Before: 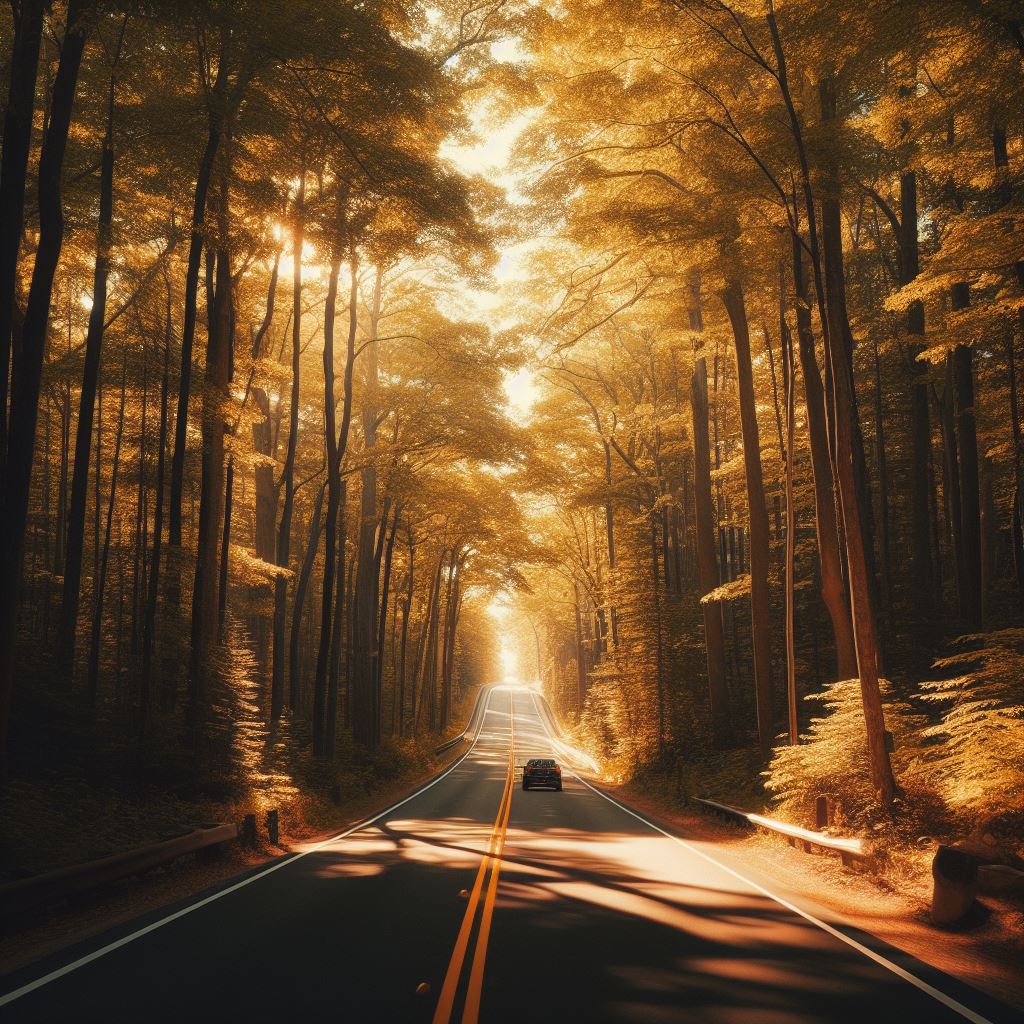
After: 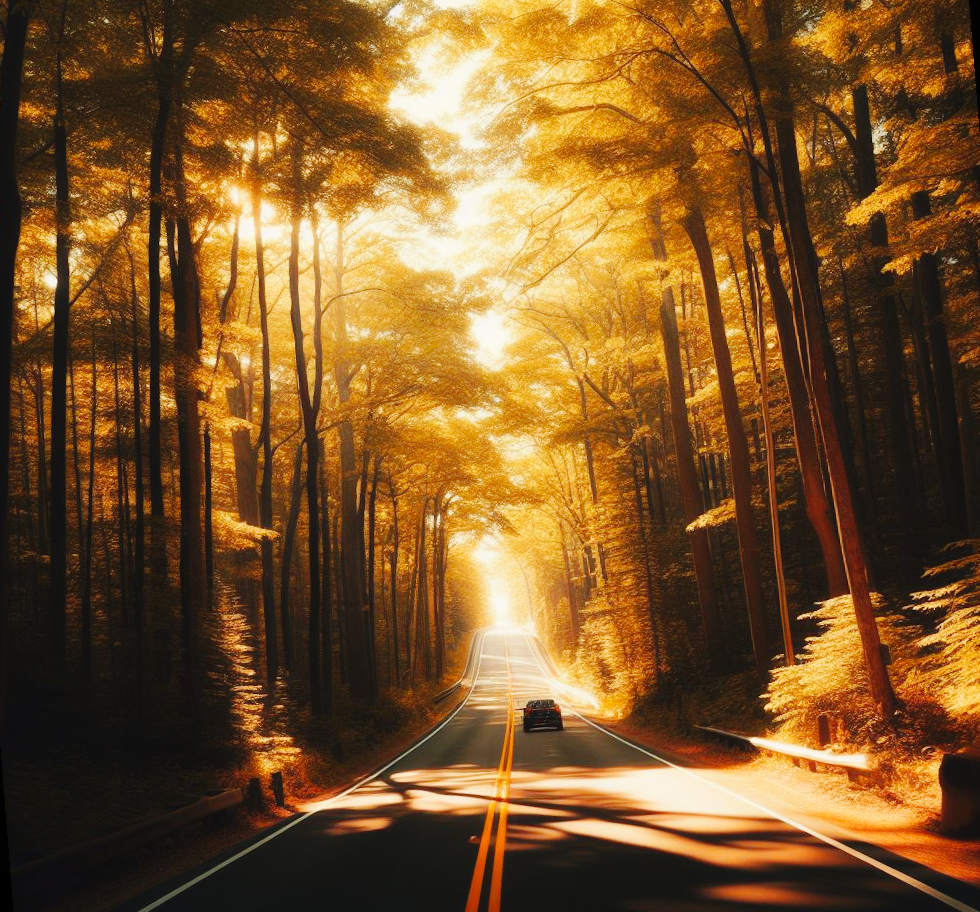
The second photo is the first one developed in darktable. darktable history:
base curve: curves: ch0 [(0, 0) (0.032, 0.025) (0.121, 0.166) (0.206, 0.329) (0.605, 0.79) (1, 1)], preserve colors none
rotate and perspective: rotation -4.57°, crop left 0.054, crop right 0.944, crop top 0.087, crop bottom 0.914
contrast equalizer: octaves 7, y [[0.502, 0.505, 0.512, 0.529, 0.564, 0.588], [0.5 ×6], [0.502, 0.505, 0.512, 0.529, 0.564, 0.588], [0, 0.001, 0.001, 0.004, 0.008, 0.011], [0, 0.001, 0.001, 0.004, 0.008, 0.011]], mix -1
